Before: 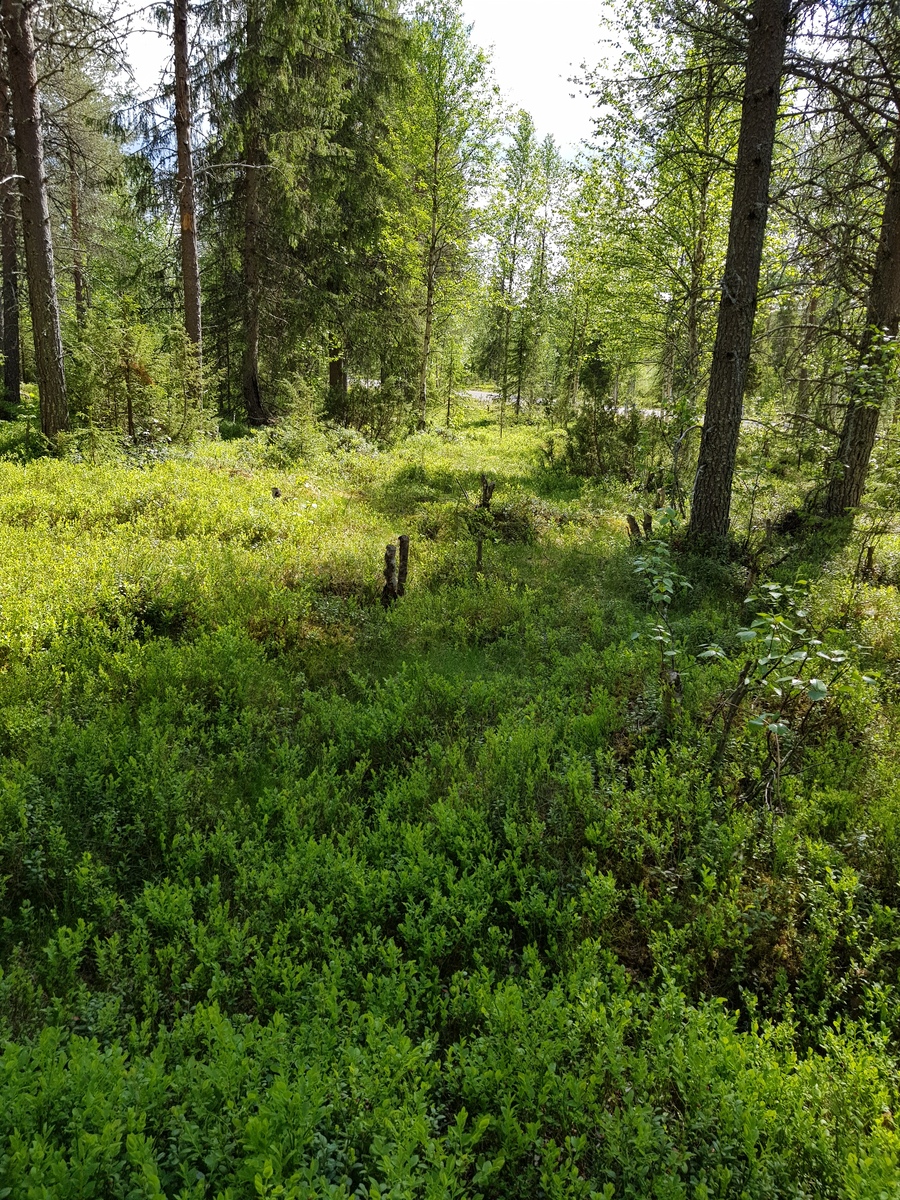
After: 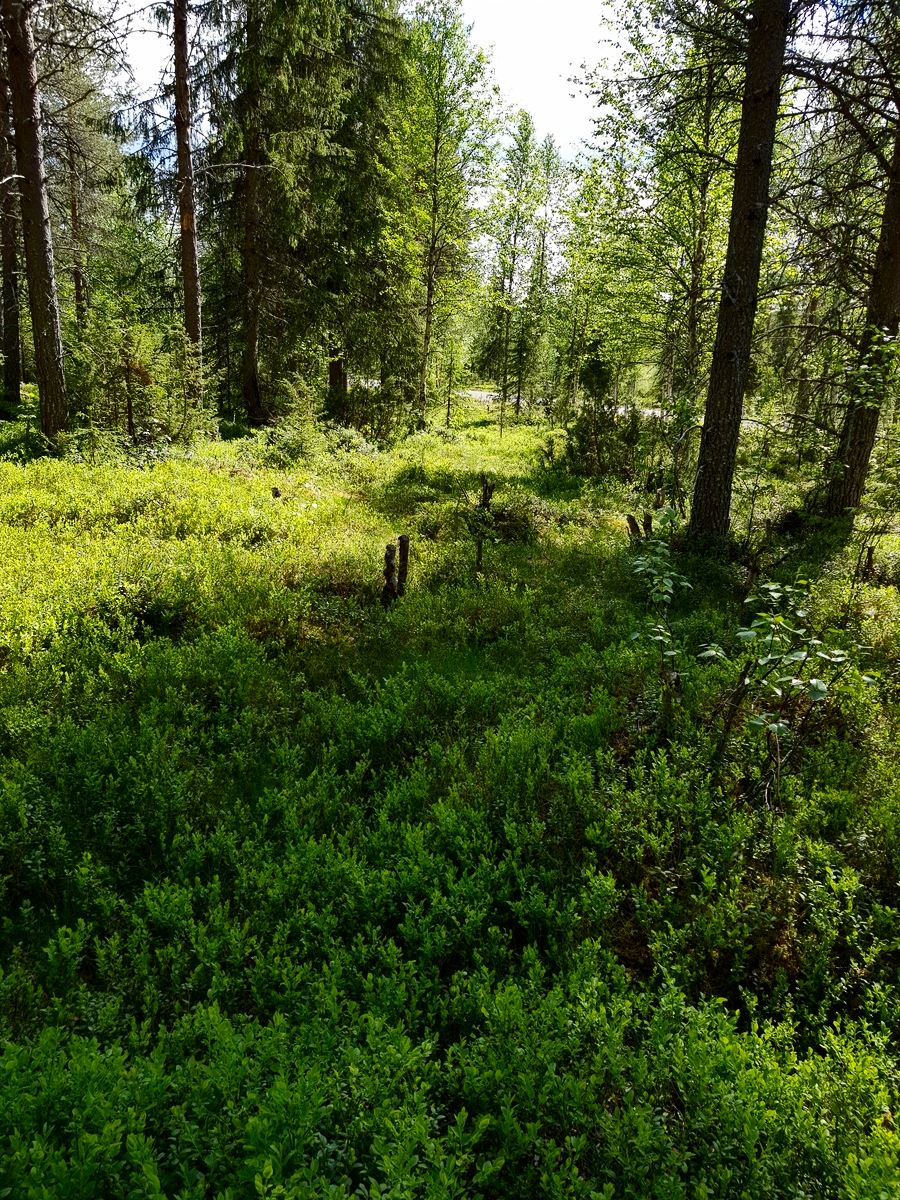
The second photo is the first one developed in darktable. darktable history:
contrast brightness saturation: contrast 0.199, brightness -0.103, saturation 0.097
